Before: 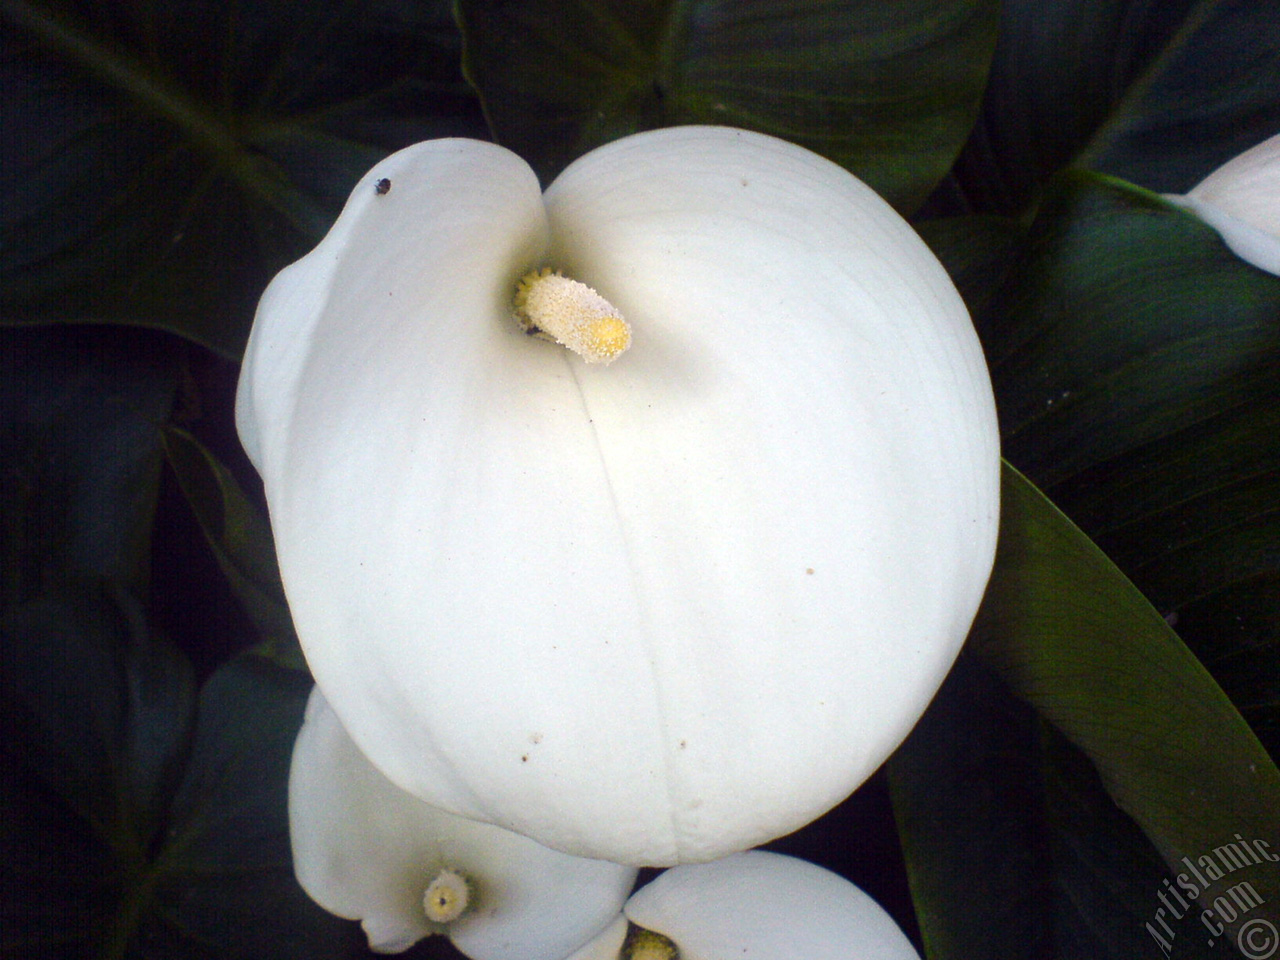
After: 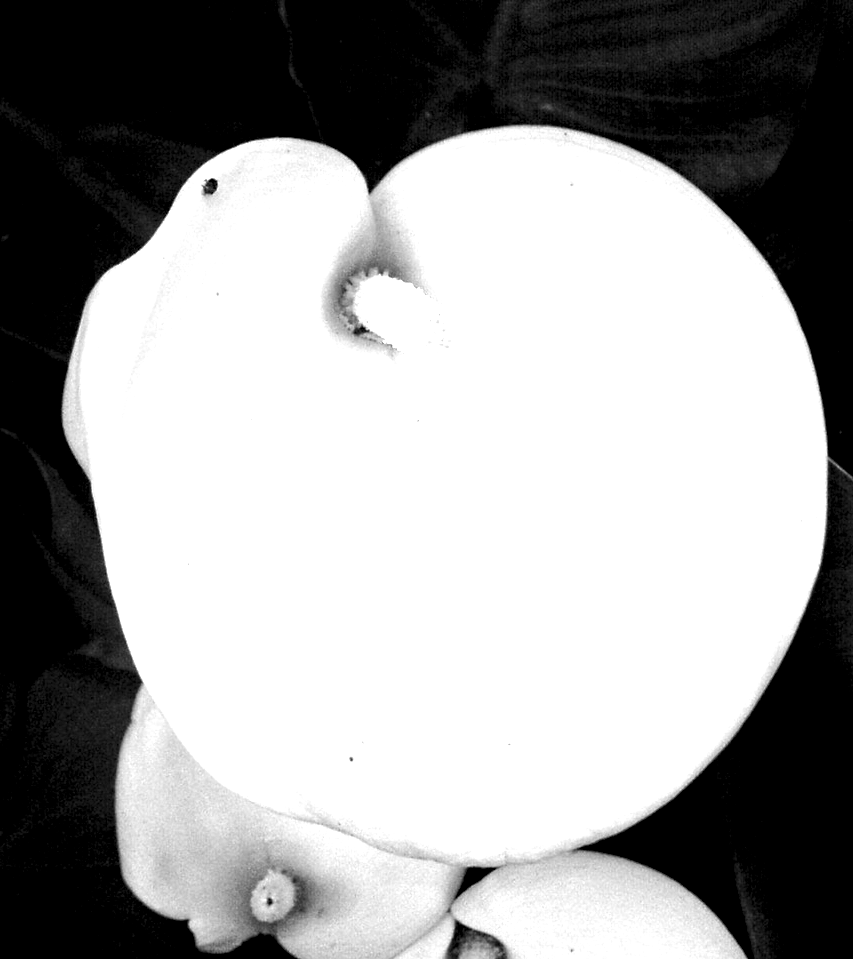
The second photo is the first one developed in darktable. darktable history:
color balance rgb: linear chroma grading › global chroma 15%, perceptual saturation grading › global saturation 30%
exposure: black level correction 0, exposure 1.198 EV, compensate exposure bias true, compensate highlight preservation false
haze removal: compatibility mode true, adaptive false
crop and rotate: left 13.537%, right 19.796%
monochrome: a 26.22, b 42.67, size 0.8
contrast equalizer: octaves 7, y [[0.6 ×6], [0.55 ×6], [0 ×6], [0 ×6], [0 ×6]], mix 0.15
levels: levels [0.182, 0.542, 0.902]
